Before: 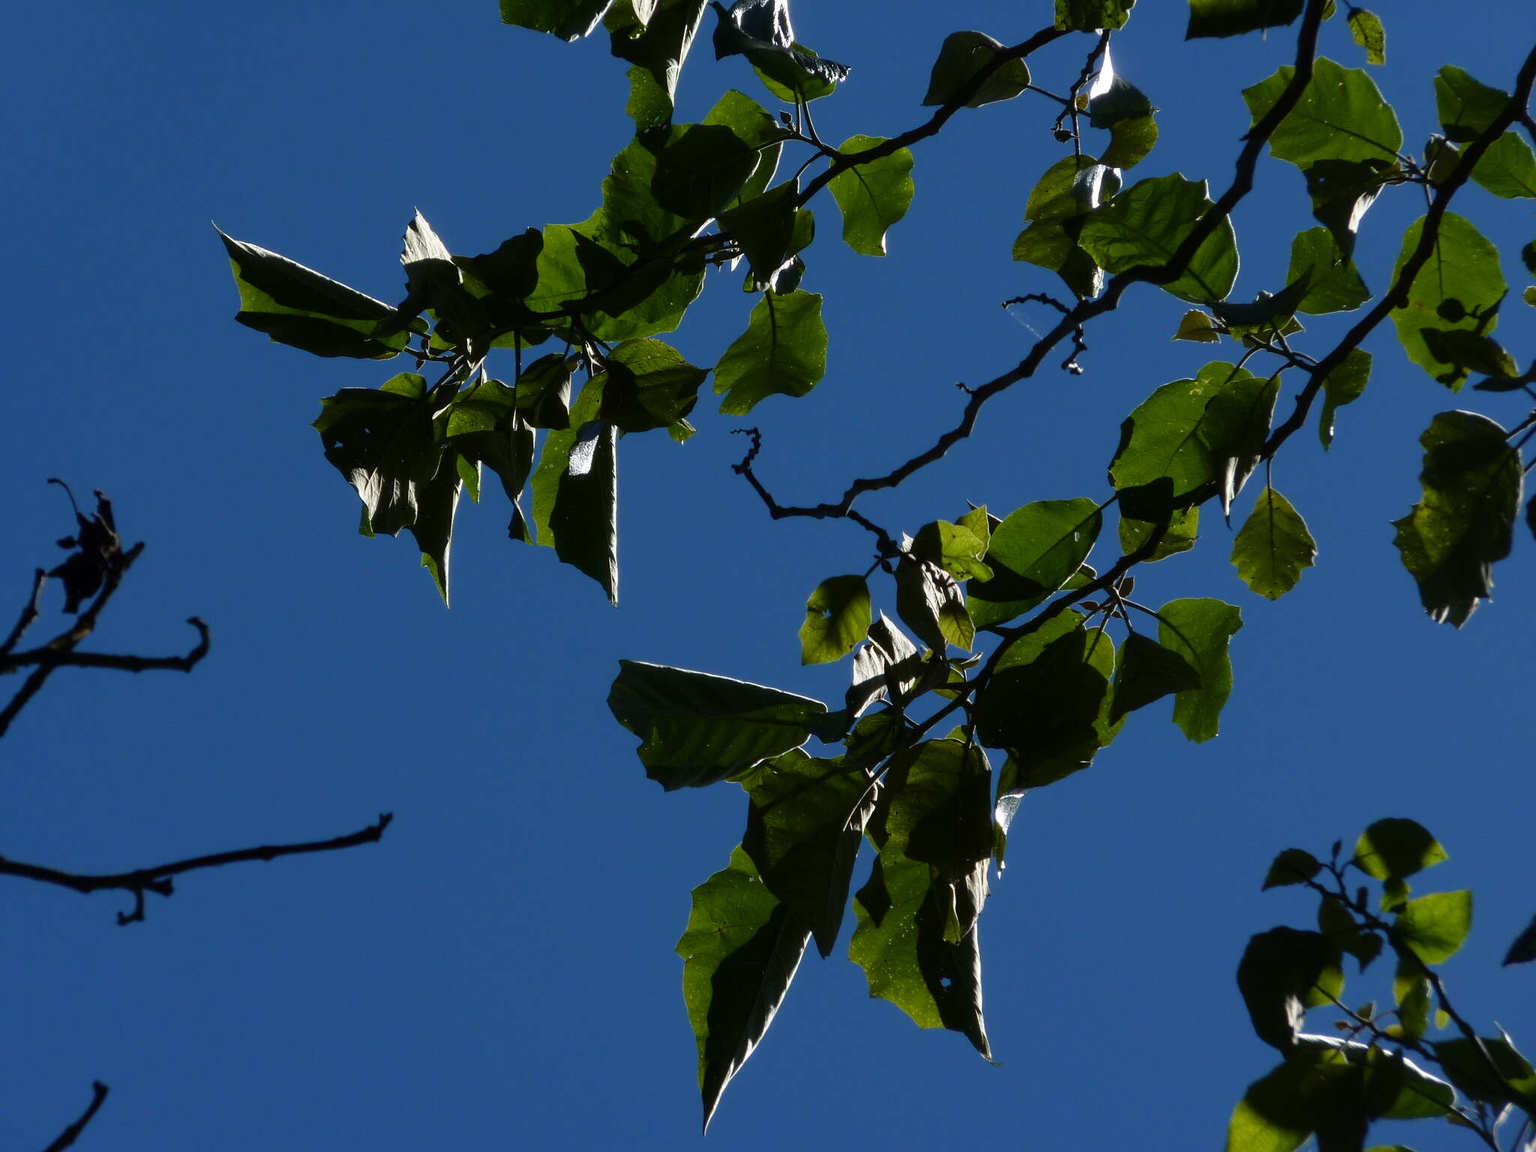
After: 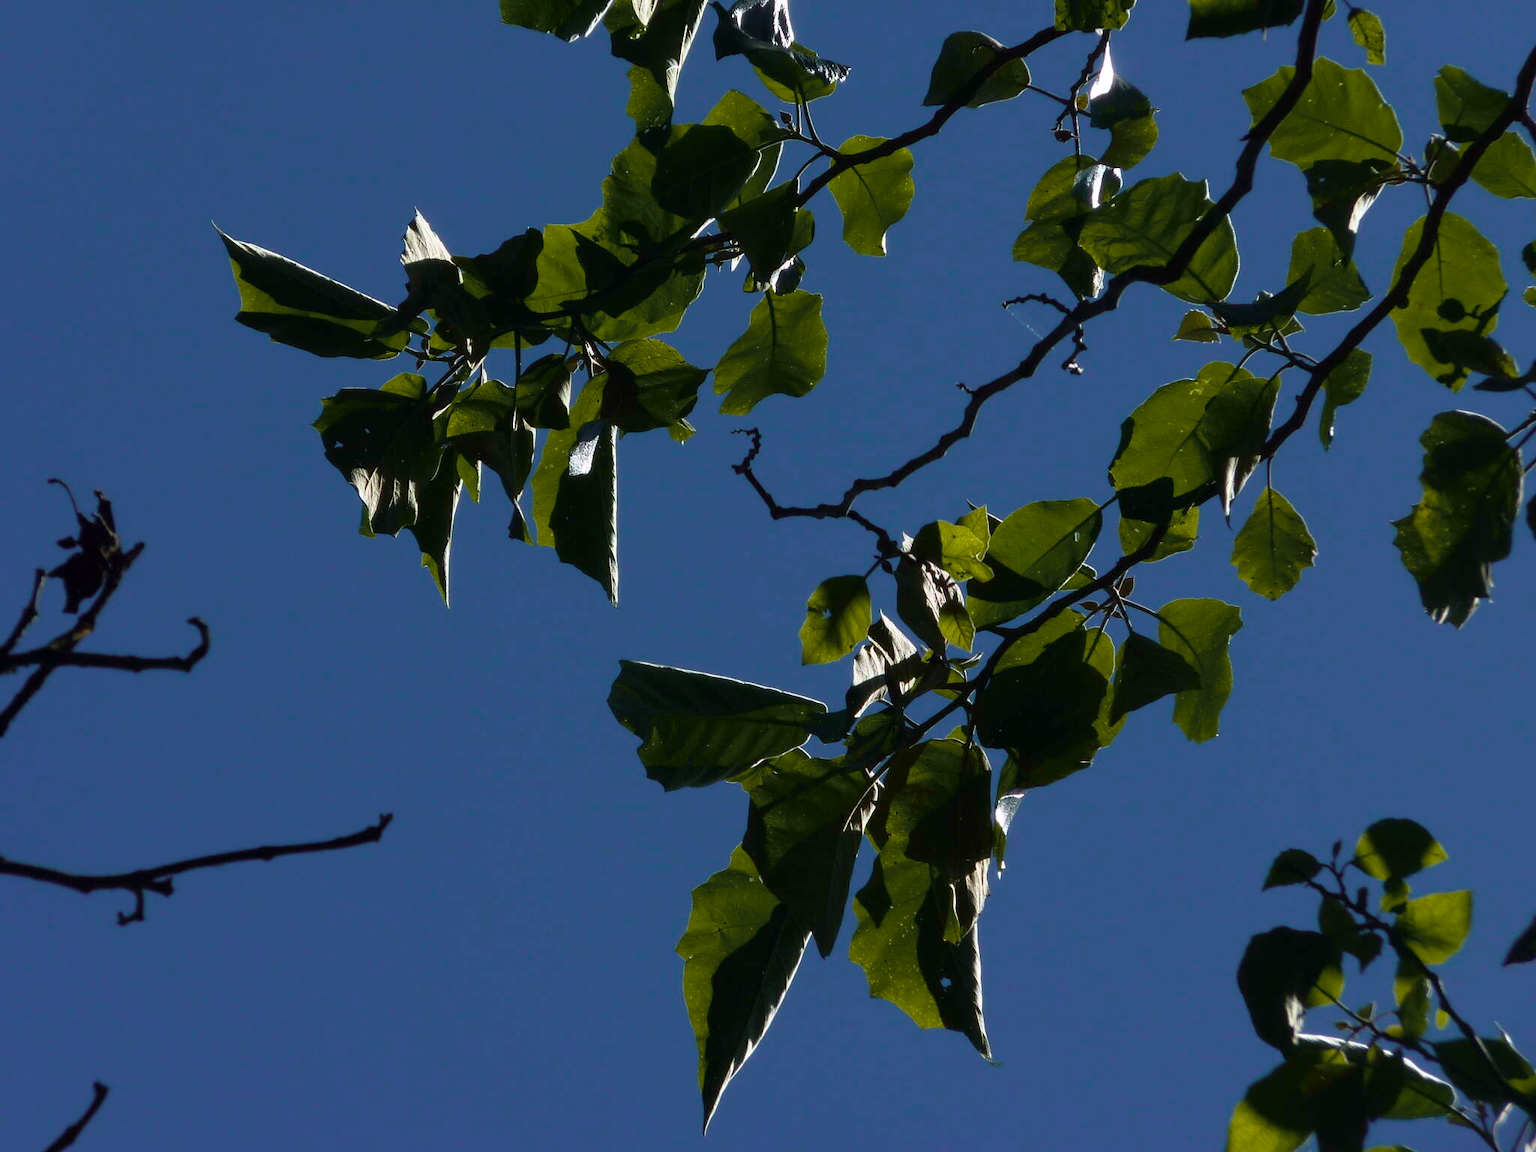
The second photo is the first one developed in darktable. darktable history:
tone curve: curves: ch0 [(0, 0) (0.15, 0.17) (0.452, 0.437) (0.611, 0.588) (0.751, 0.749) (1, 1)]; ch1 [(0, 0) (0.325, 0.327) (0.413, 0.442) (0.475, 0.467) (0.512, 0.522) (0.541, 0.55) (0.617, 0.612) (0.695, 0.697) (1, 1)]; ch2 [(0, 0) (0.386, 0.397) (0.452, 0.459) (0.505, 0.498) (0.536, 0.546) (0.574, 0.571) (0.633, 0.653) (1, 1)], color space Lab, independent channels, preserve colors none
